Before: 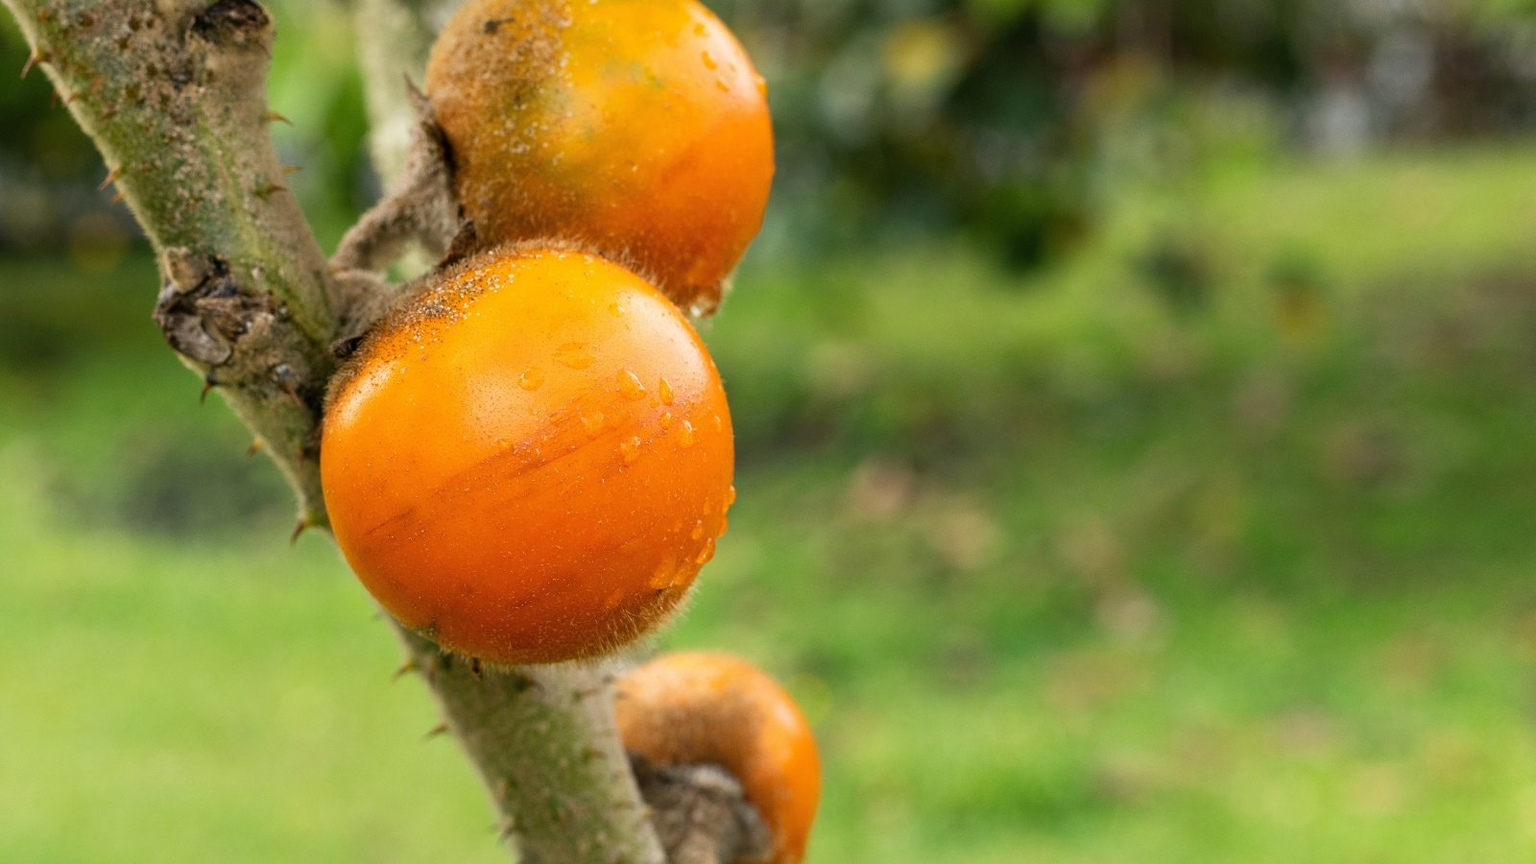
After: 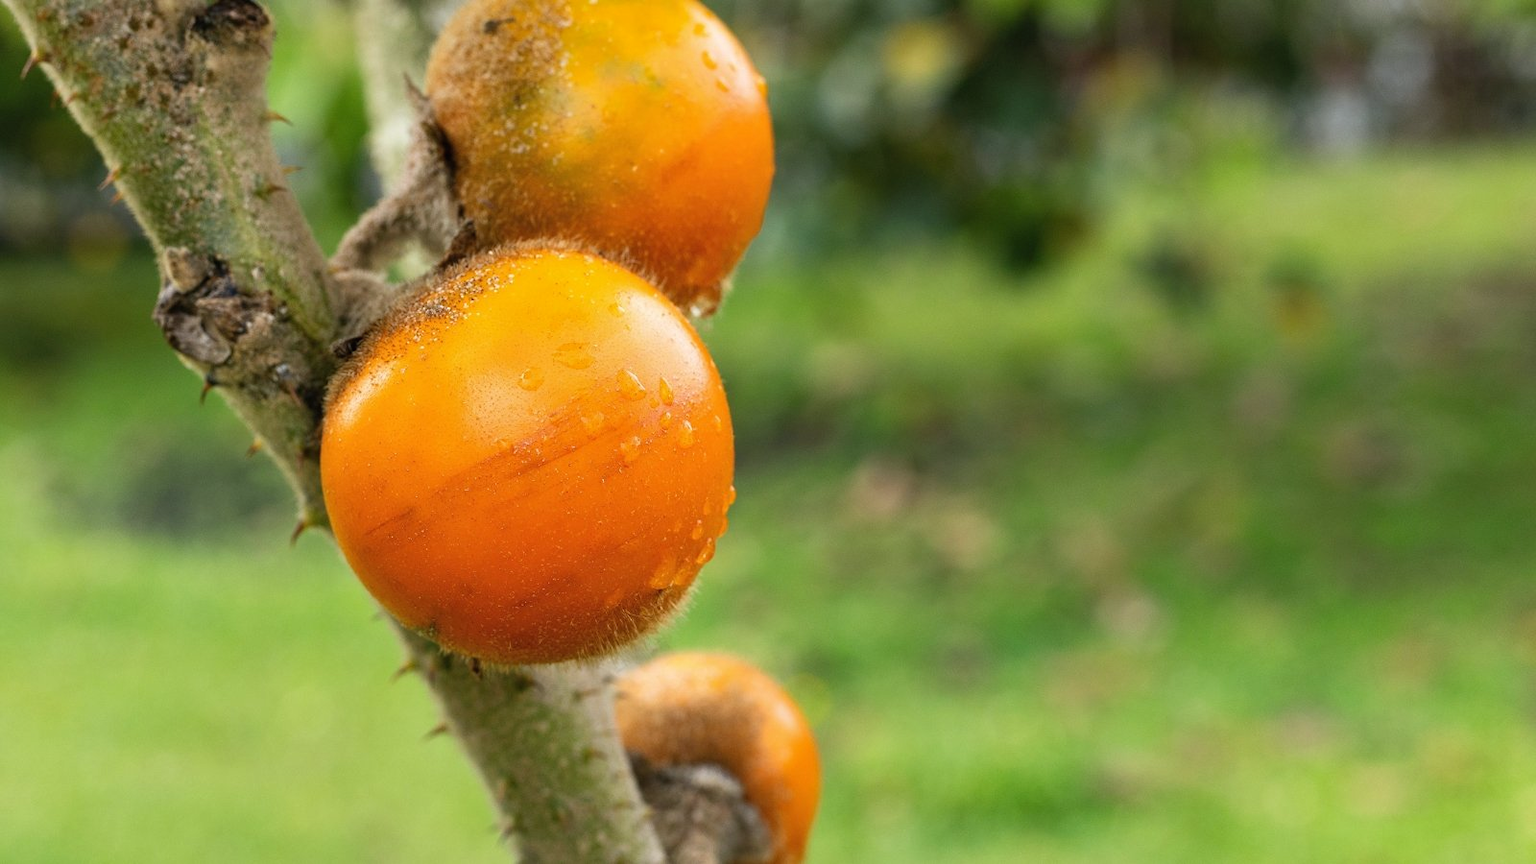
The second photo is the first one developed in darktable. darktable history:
white balance: red 0.976, blue 1.04
shadows and highlights: shadows 32, highlights -32, soften with gaussian
exposure: black level correction -0.001, exposure 0.08 EV, compensate highlight preservation false
